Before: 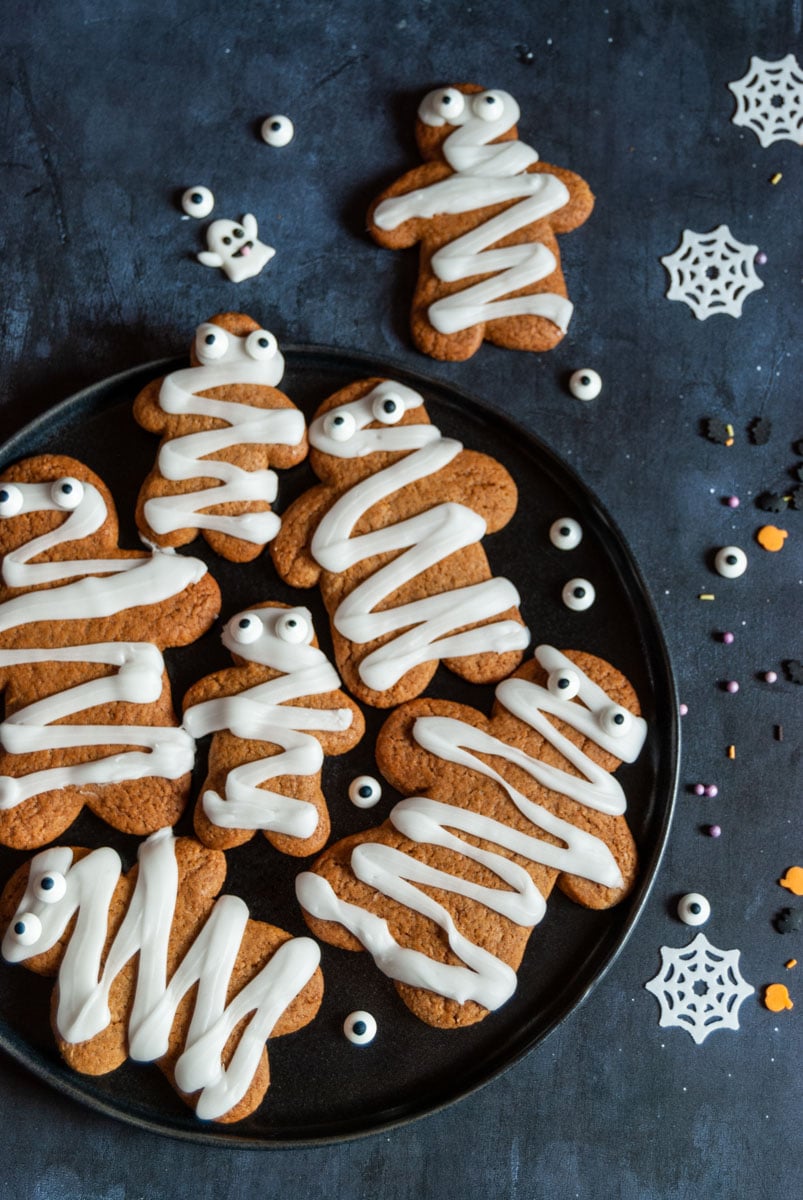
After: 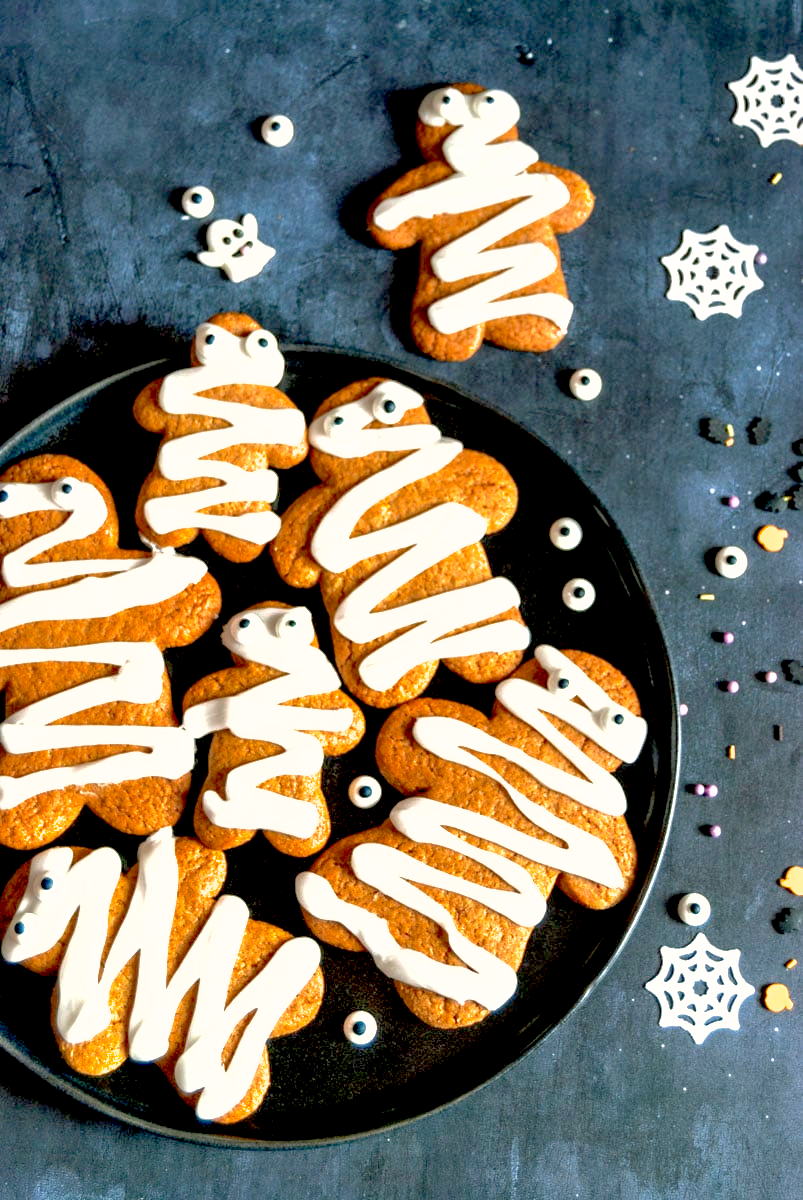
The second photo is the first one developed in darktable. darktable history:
shadows and highlights: on, module defaults
color correction: highlights a* 4.02, highlights b* 4.98, shadows a* -7.55, shadows b* 4.98
exposure: black level correction 0.009, exposure 1.425 EV, compensate highlight preservation false
